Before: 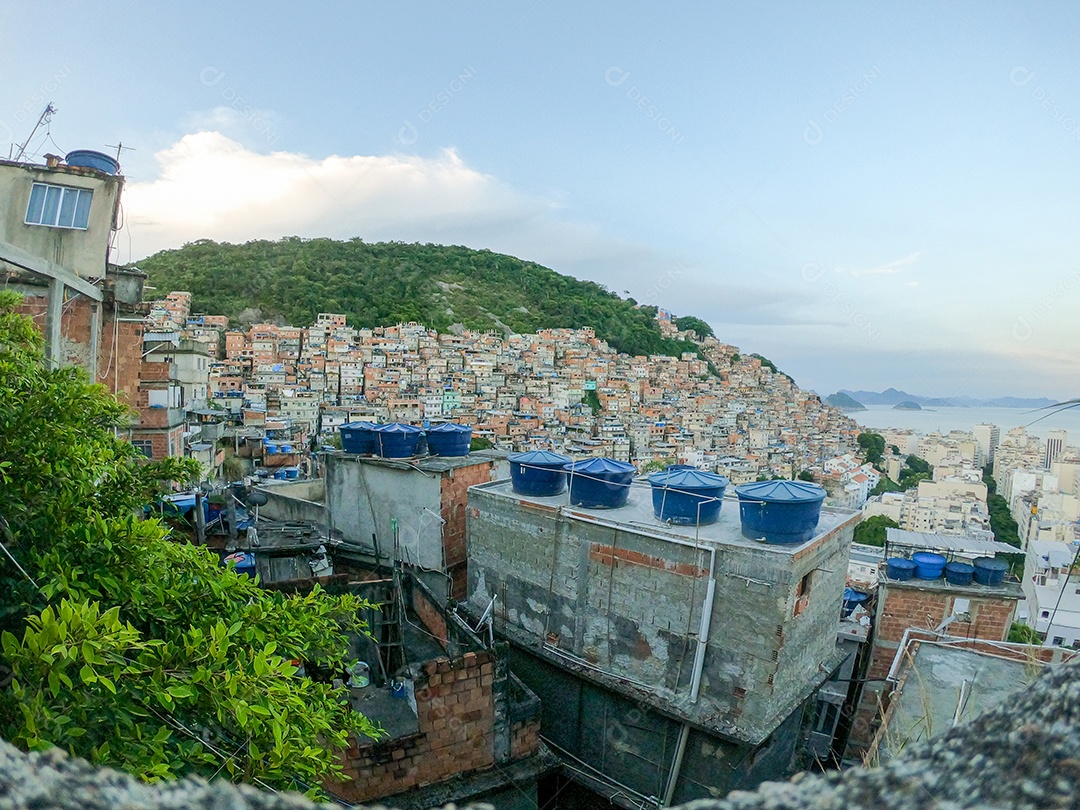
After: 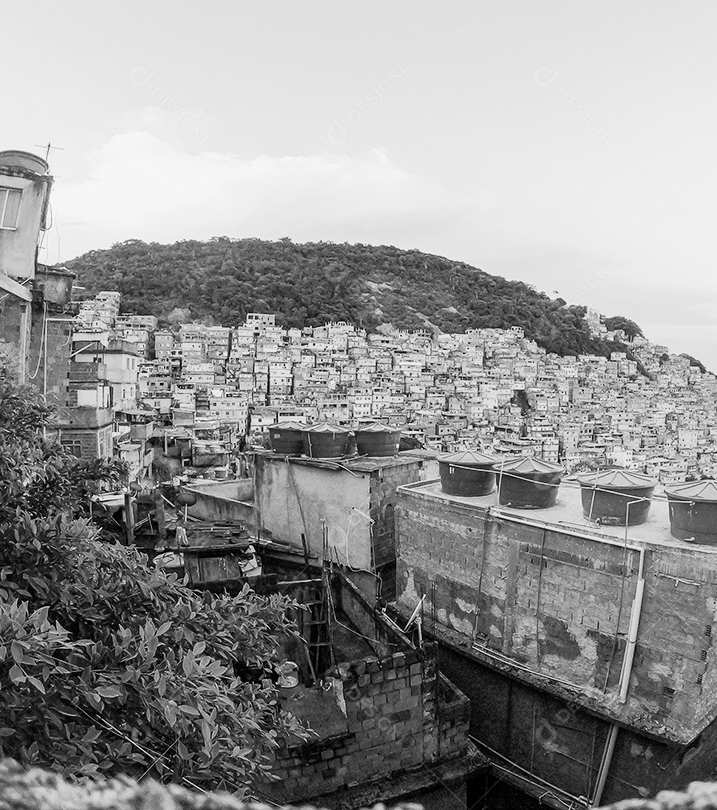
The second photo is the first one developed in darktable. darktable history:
crop and rotate: left 6.641%, right 26.952%
color calibration: output gray [0.253, 0.26, 0.487, 0], gray › normalize channels true, illuminant as shot in camera, x 0.358, y 0.373, temperature 4628.91 K, gamut compression 0.016
tone curve: curves: ch0 [(0, 0) (0.091, 0.075) (0.389, 0.441) (0.696, 0.808) (0.844, 0.908) (0.909, 0.942) (1, 0.973)]; ch1 [(0, 0) (0.437, 0.404) (0.48, 0.486) (0.5, 0.5) (0.529, 0.556) (0.58, 0.606) (0.616, 0.654) (1, 1)]; ch2 [(0, 0) (0.442, 0.415) (0.5, 0.5) (0.535, 0.567) (0.585, 0.632) (1, 1)], color space Lab, independent channels, preserve colors none
